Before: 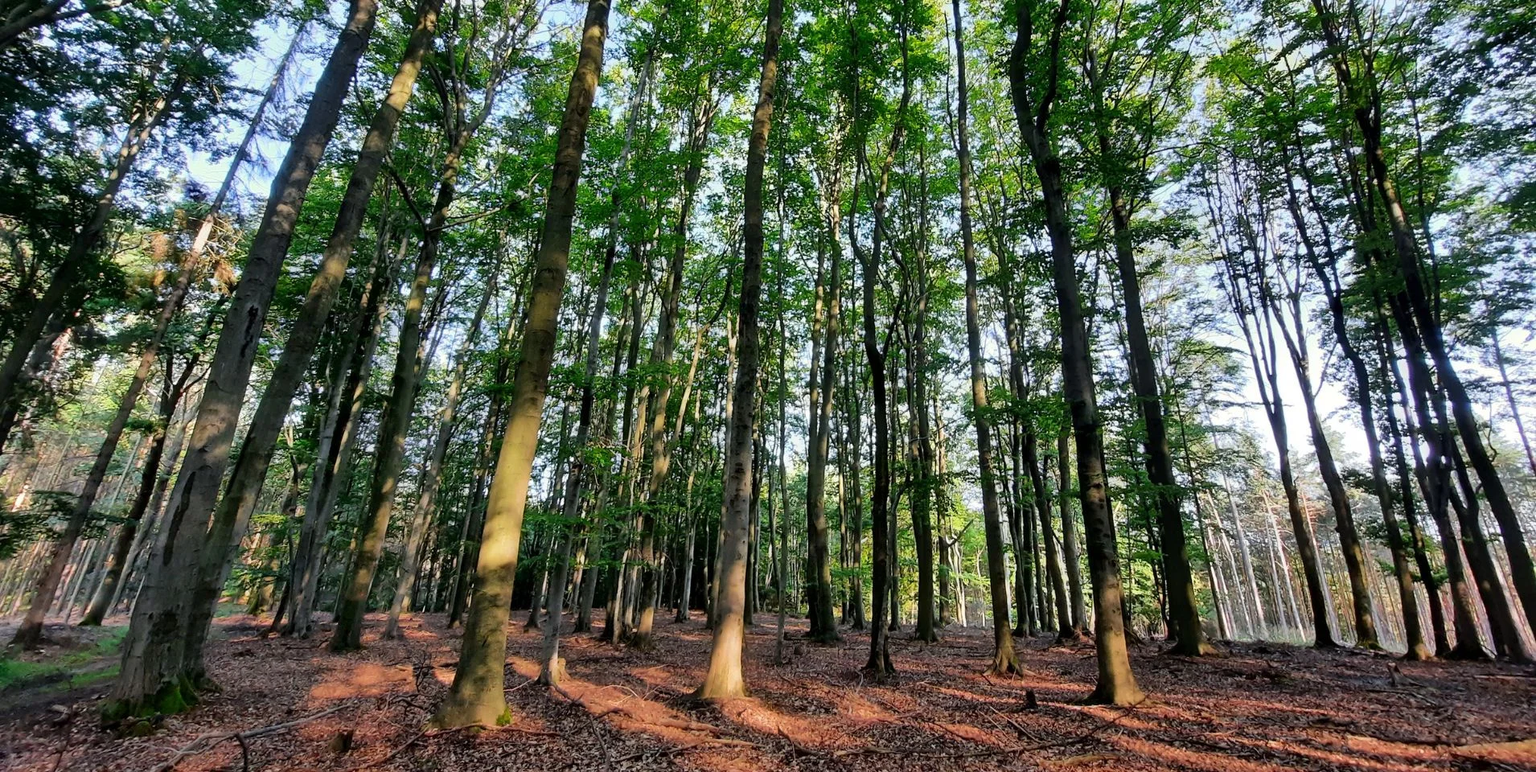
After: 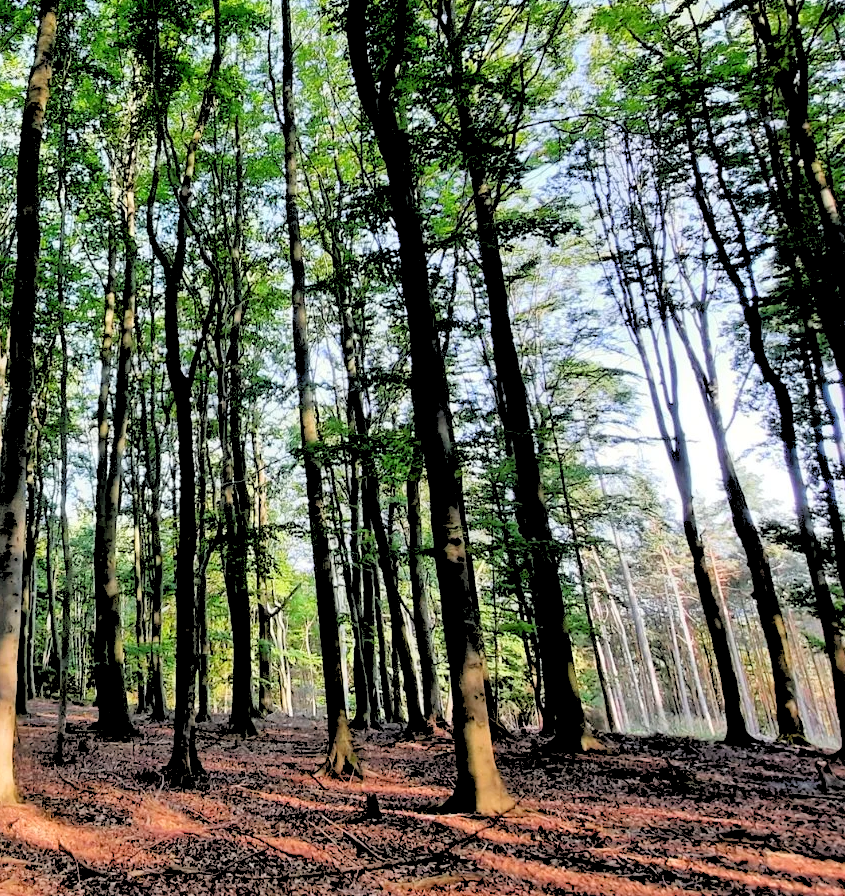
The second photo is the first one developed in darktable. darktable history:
rgb levels: levels [[0.027, 0.429, 0.996], [0, 0.5, 1], [0, 0.5, 1]]
crop: left 47.628%, top 6.643%, right 7.874%
